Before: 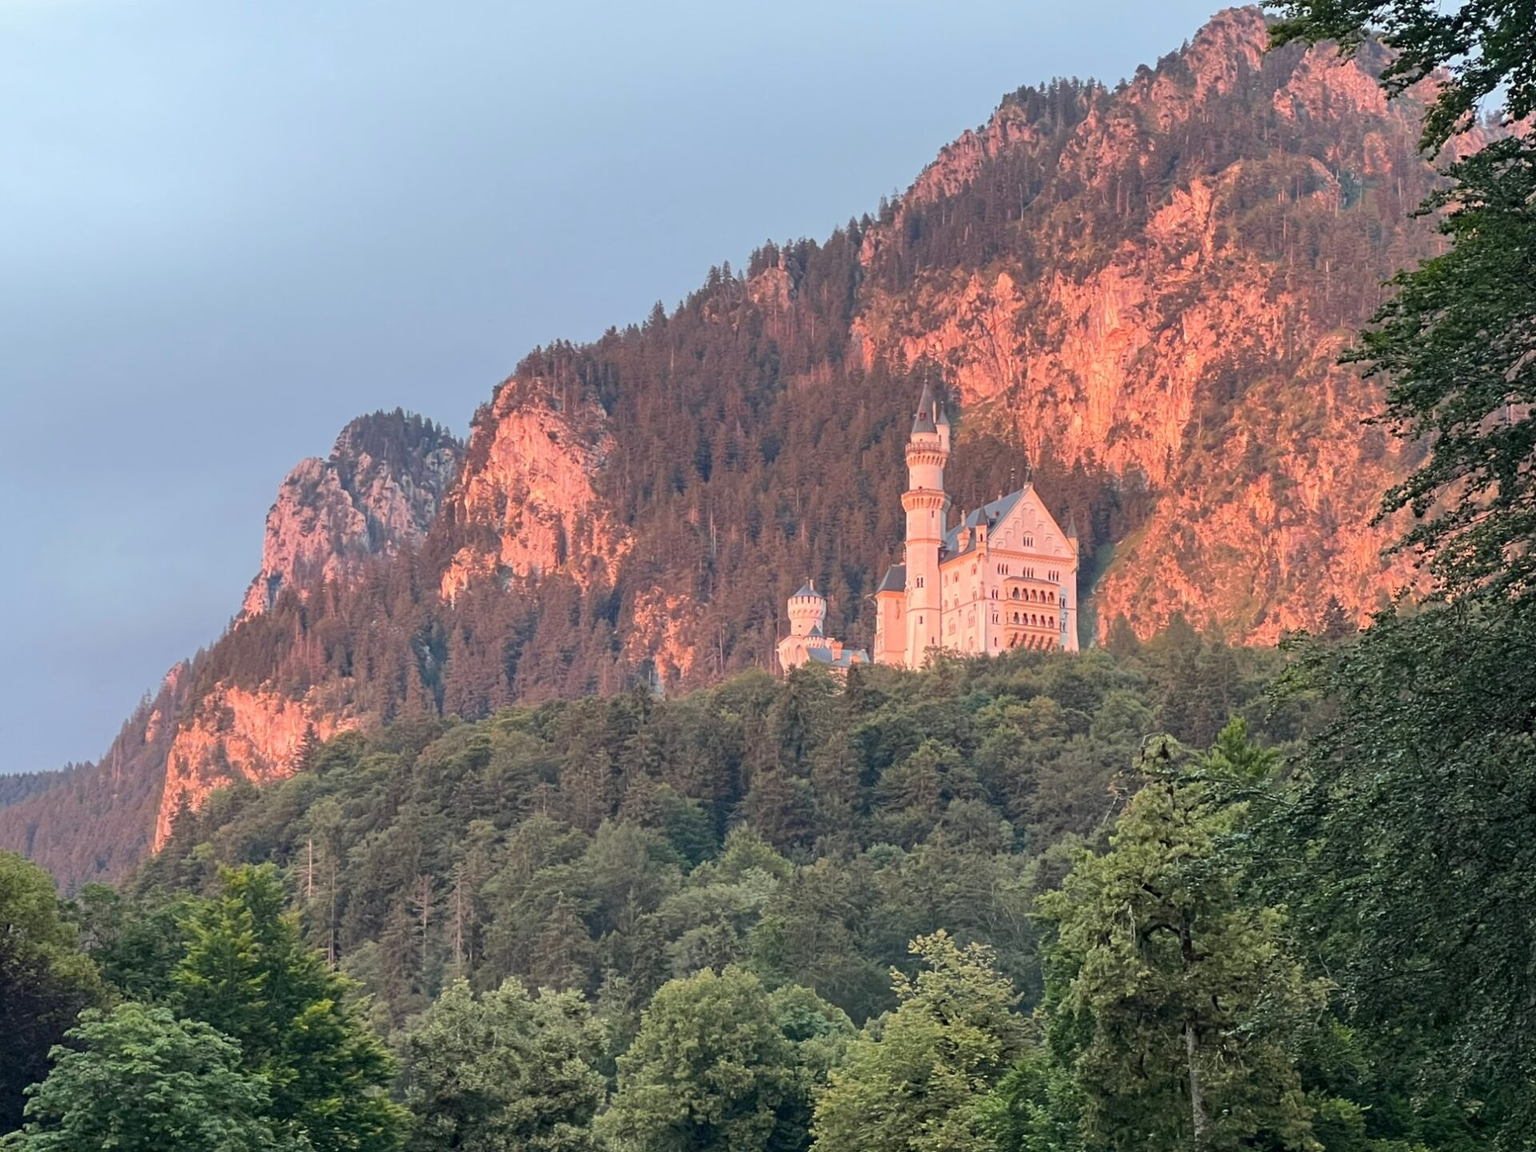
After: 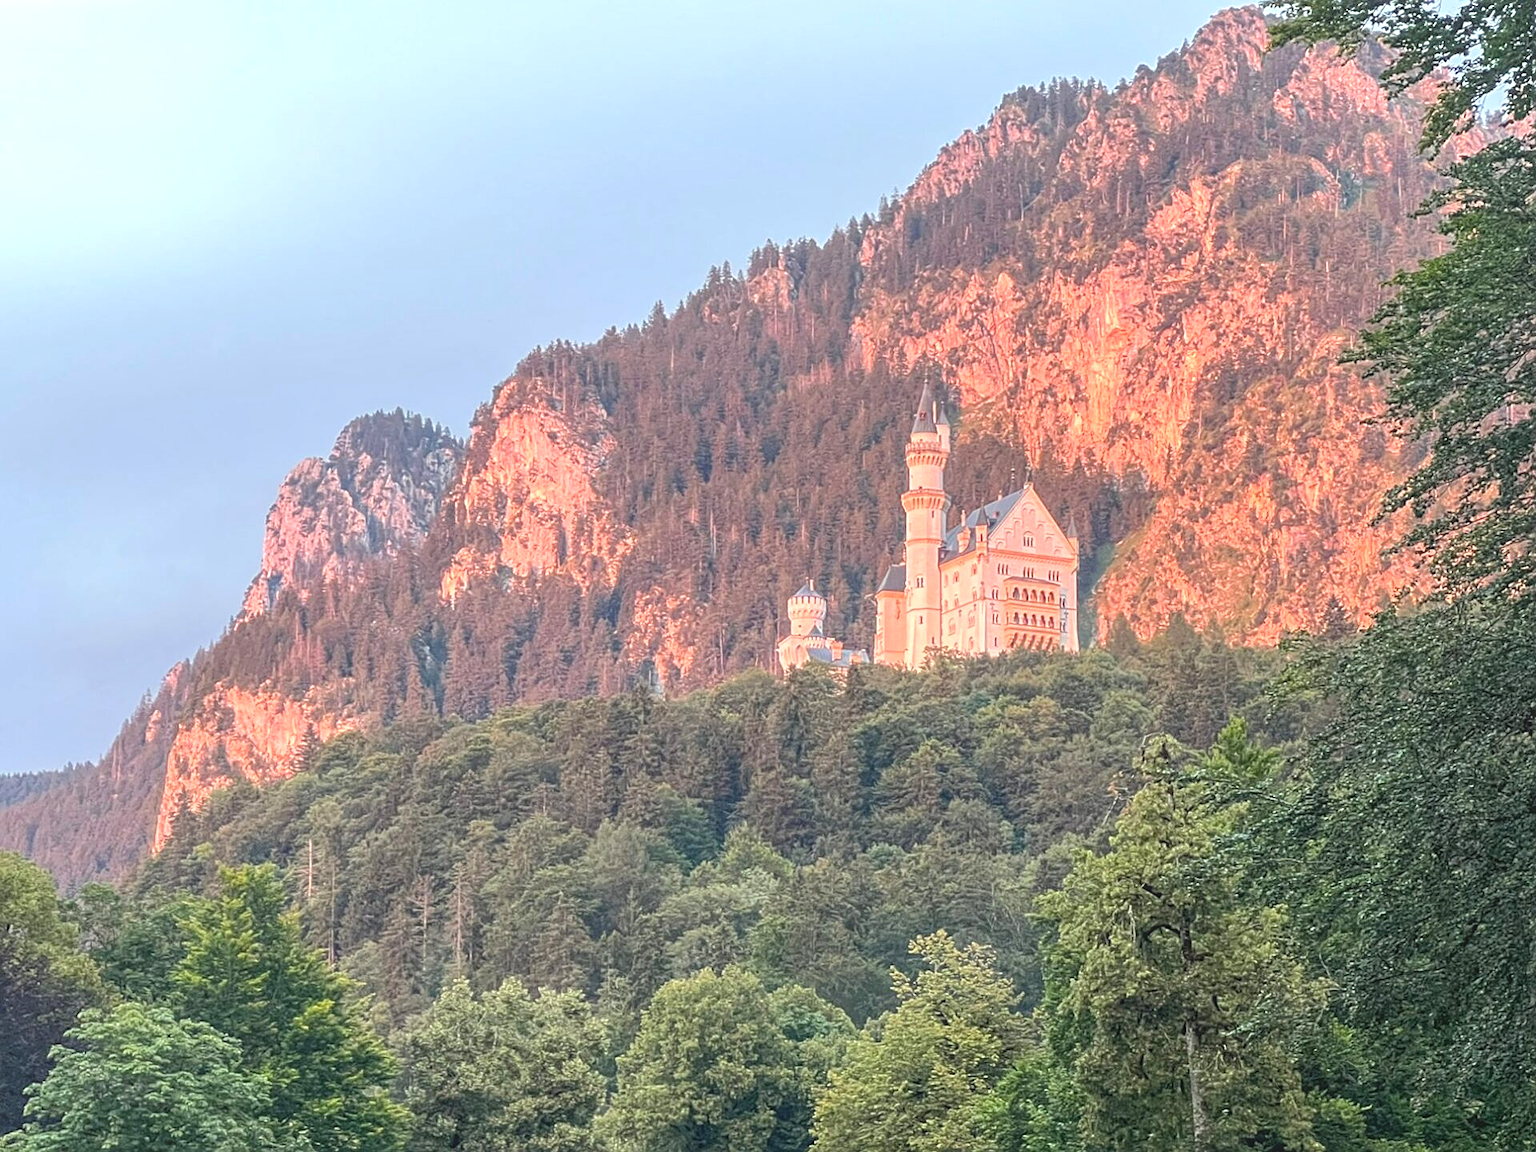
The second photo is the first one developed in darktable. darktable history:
sharpen: on, module defaults
exposure: exposure 0.559 EV, compensate highlight preservation false
local contrast: highlights 73%, shadows 15%, midtone range 0.194
